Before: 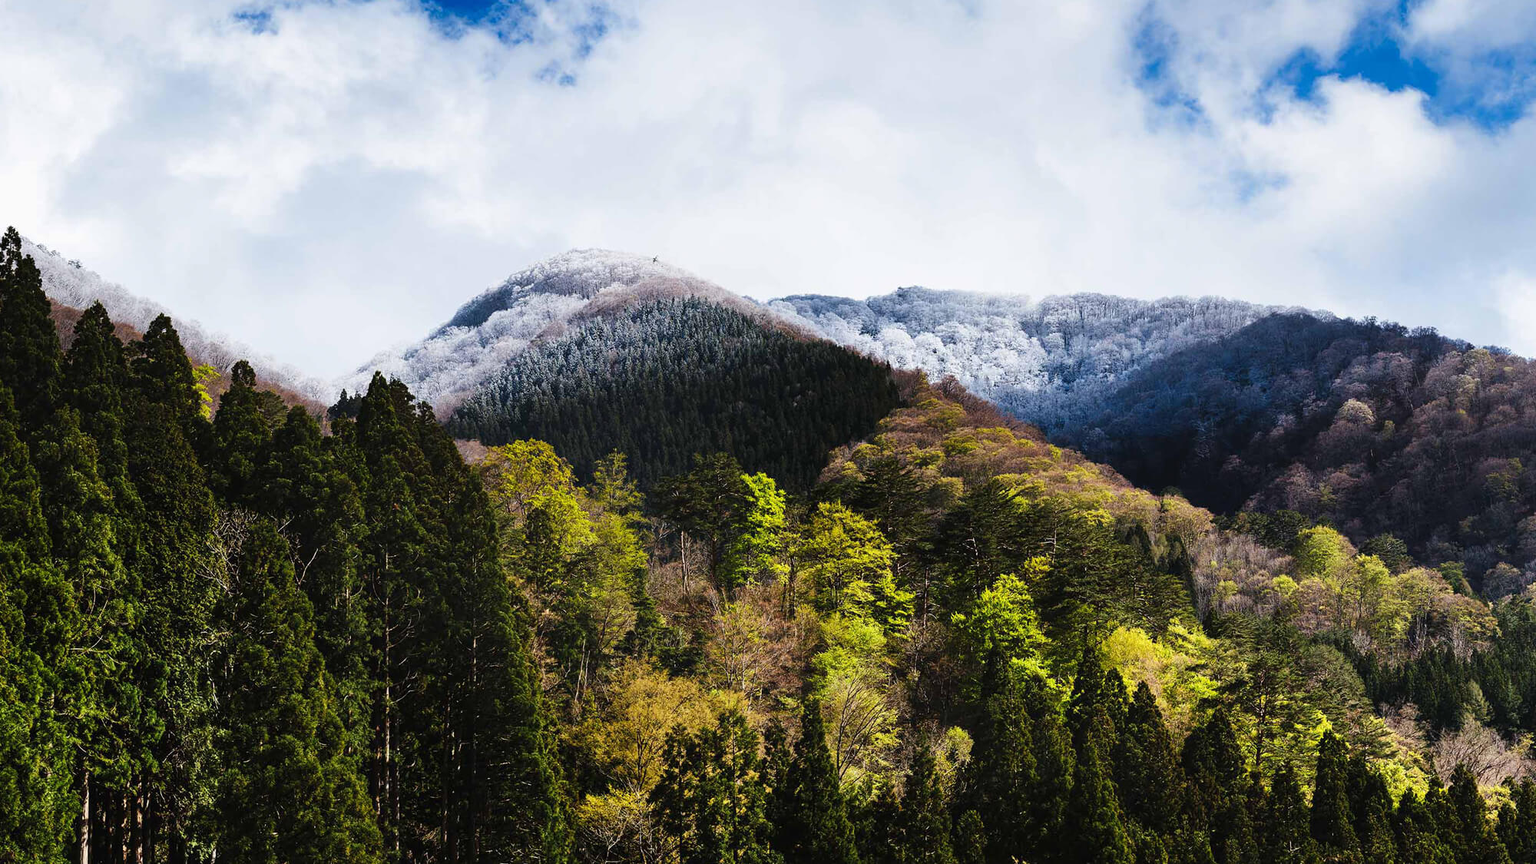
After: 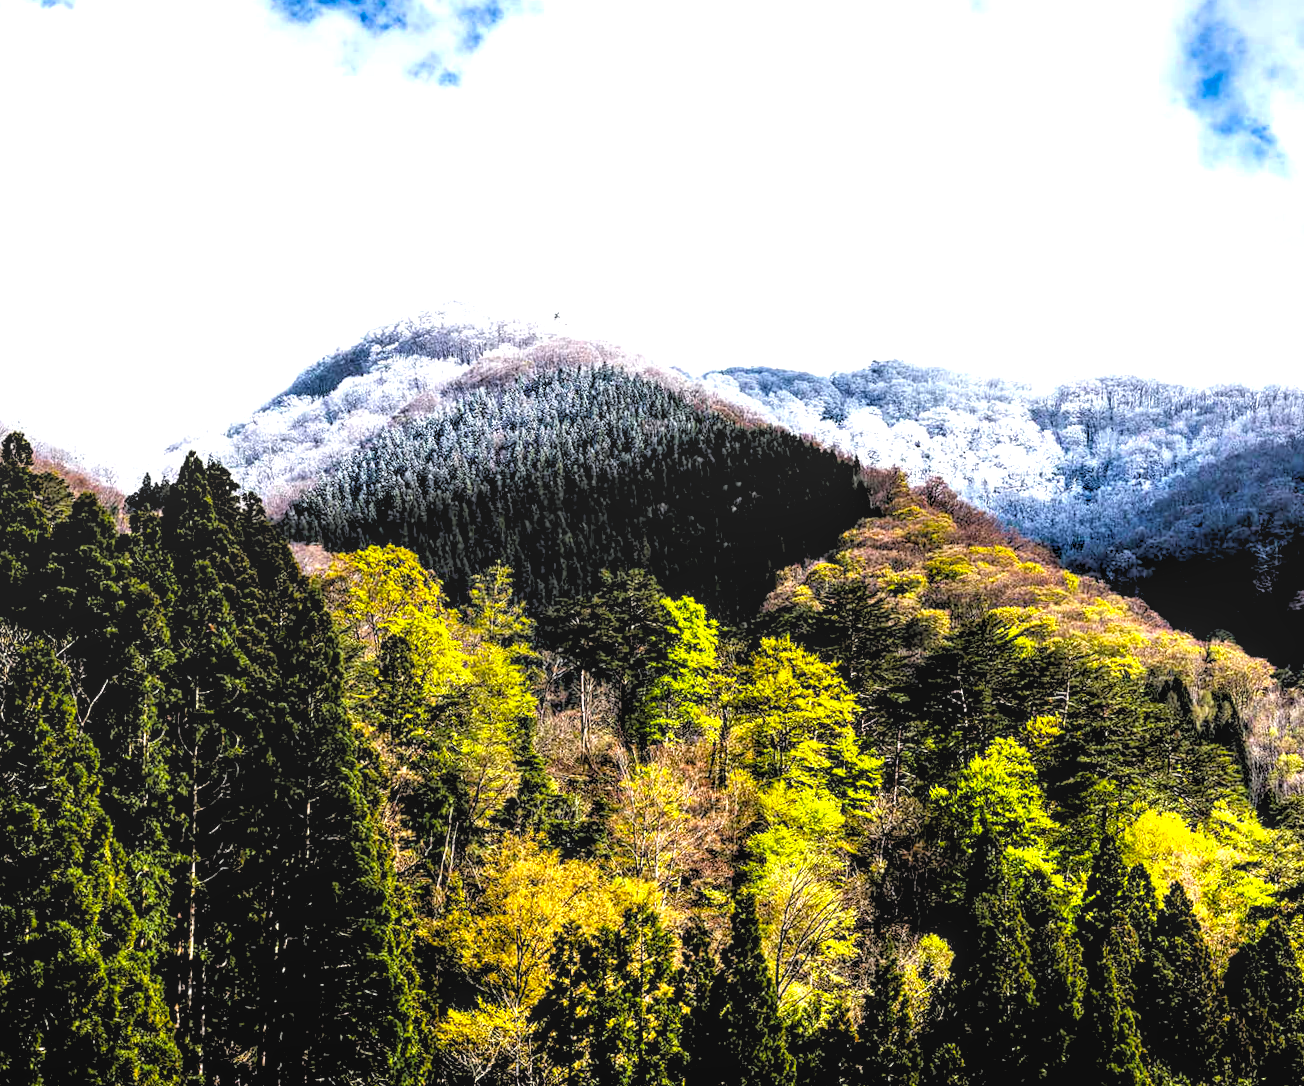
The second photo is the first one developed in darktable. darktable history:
rotate and perspective: rotation 1.57°, crop left 0.018, crop right 0.982, crop top 0.039, crop bottom 0.961
contrast brightness saturation: contrast -0.08, brightness -0.04, saturation -0.11
crop and rotate: left 14.385%, right 18.948%
color balance: output saturation 120%
exposure: black level correction 0, exposure 0.95 EV, compensate exposure bias true, compensate highlight preservation false
rgb levels: levels [[0.029, 0.461, 0.922], [0, 0.5, 1], [0, 0.5, 1]]
local contrast: highlights 61%, detail 143%, midtone range 0.428
